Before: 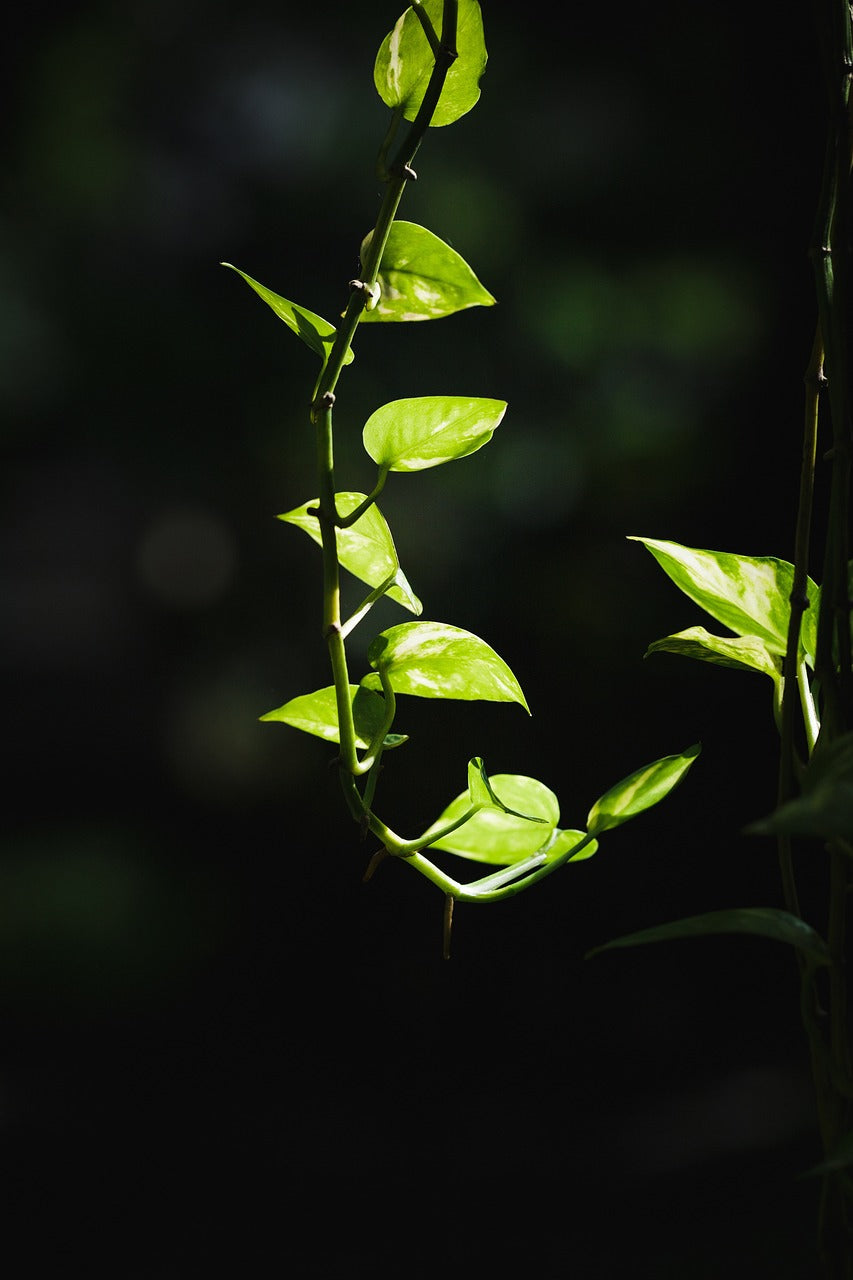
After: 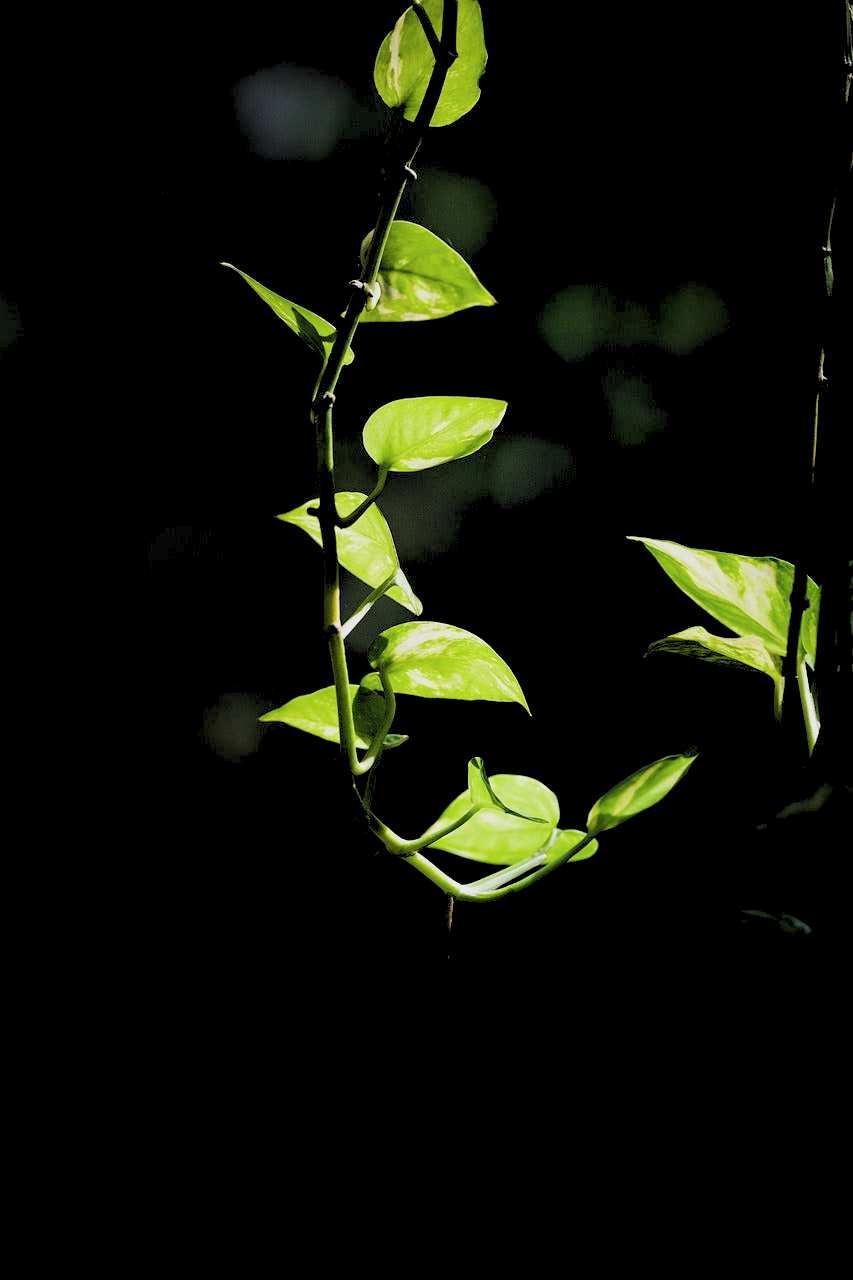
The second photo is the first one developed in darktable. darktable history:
contrast brightness saturation: saturation -0.05
rgb levels: preserve colors sum RGB, levels [[0.038, 0.433, 0.934], [0, 0.5, 1], [0, 0.5, 1]]
